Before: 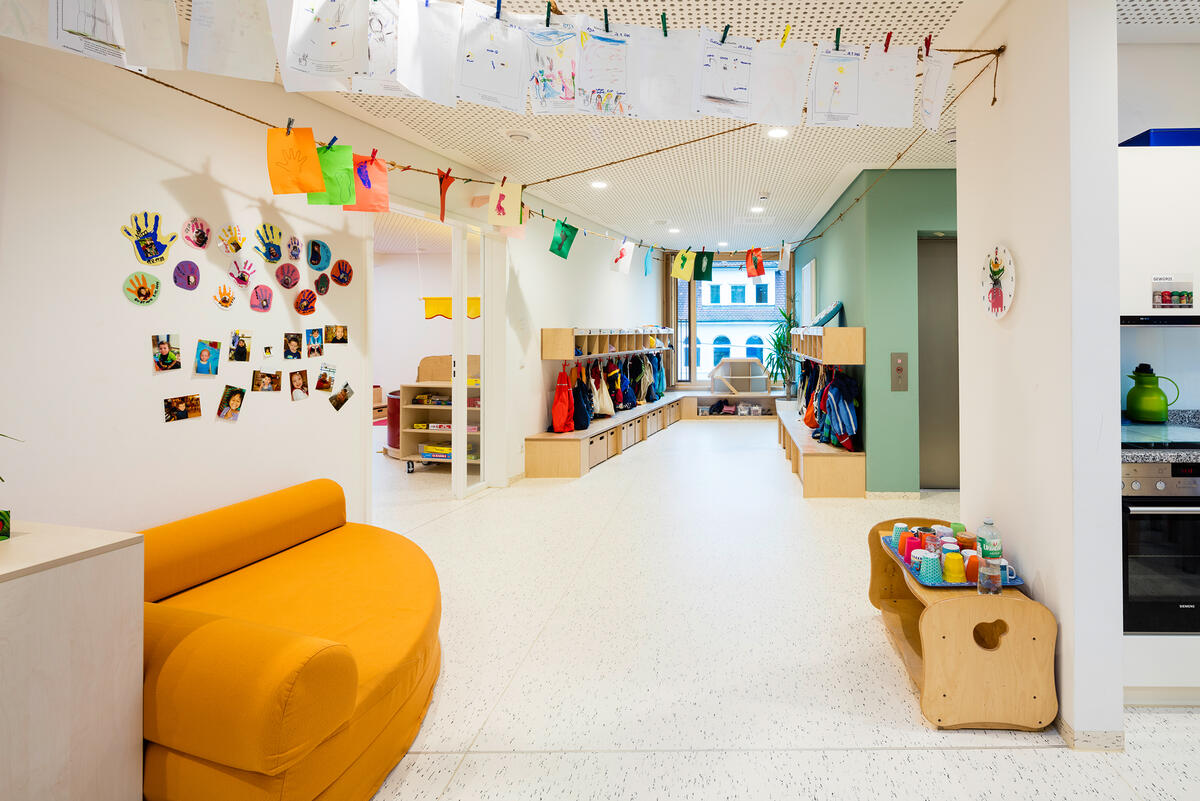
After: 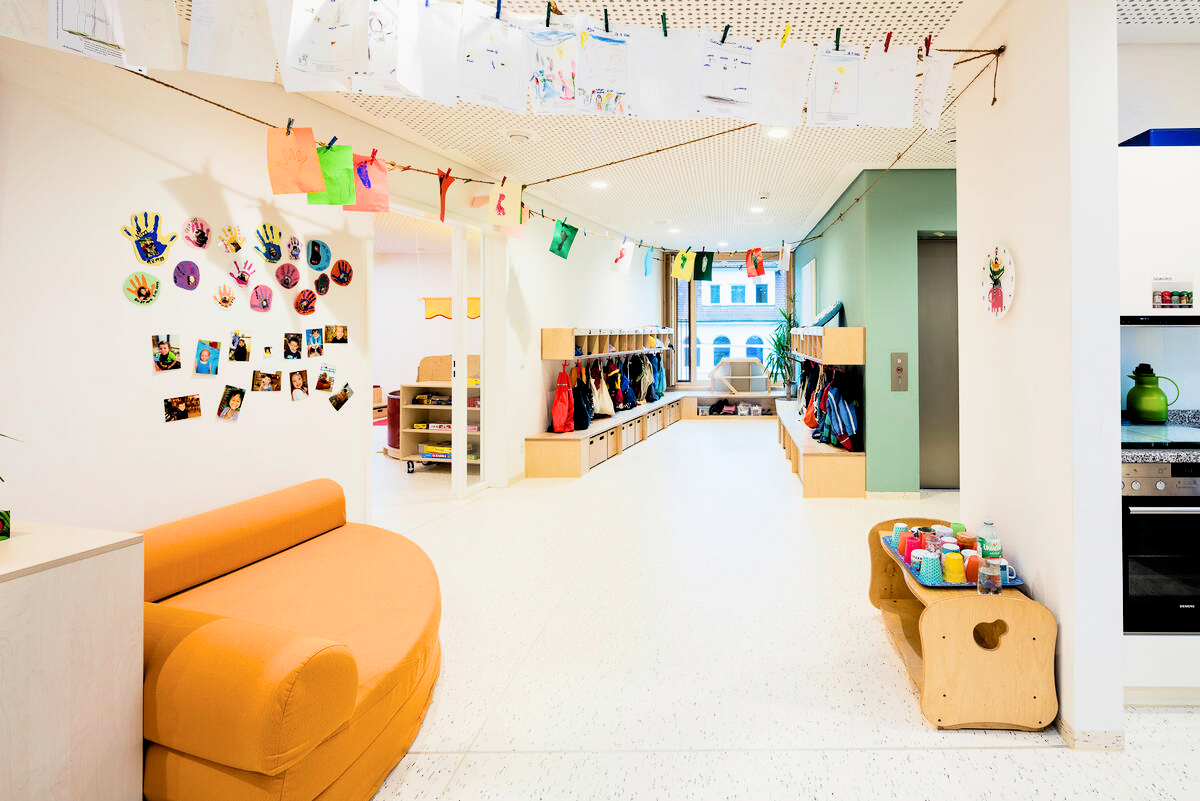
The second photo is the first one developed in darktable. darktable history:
tone equalizer: -8 EV -0.427 EV, -7 EV -0.411 EV, -6 EV -0.319 EV, -5 EV -0.247 EV, -3 EV 0.195 EV, -2 EV 0.324 EV, -1 EV 0.367 EV, +0 EV 0.389 EV
filmic rgb: black relative exposure -16 EV, white relative exposure 6.26 EV, hardness 5.08, contrast 1.342
